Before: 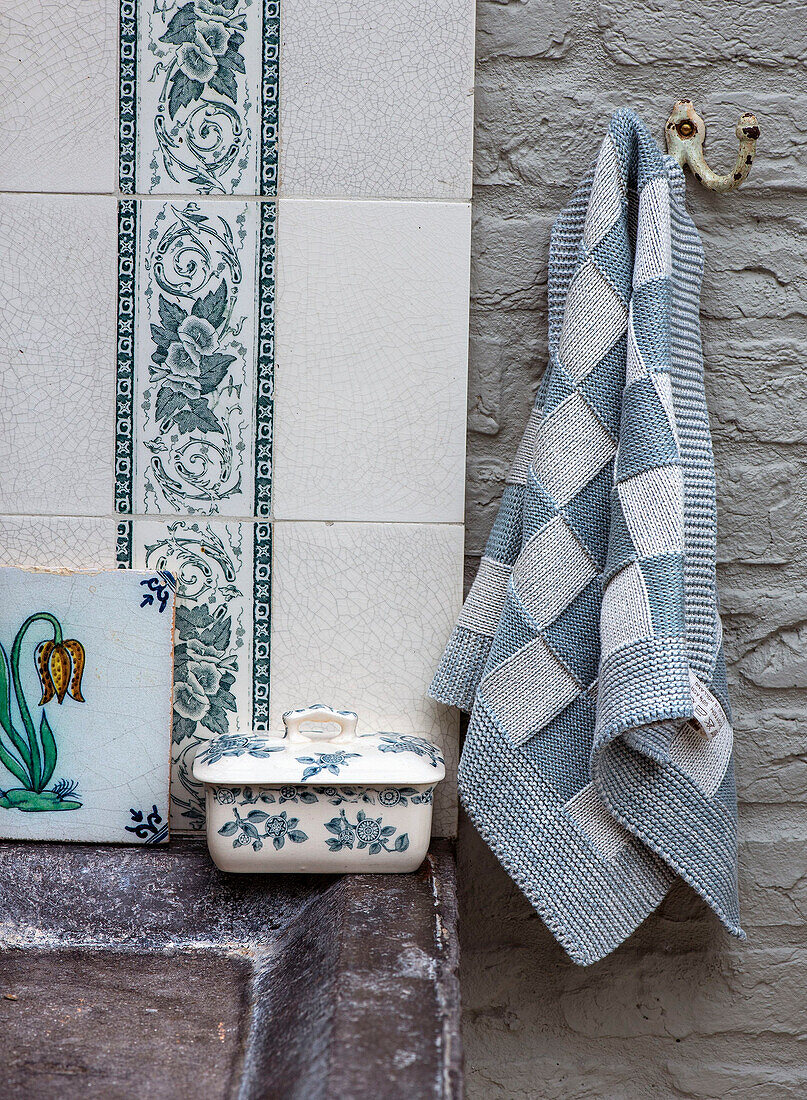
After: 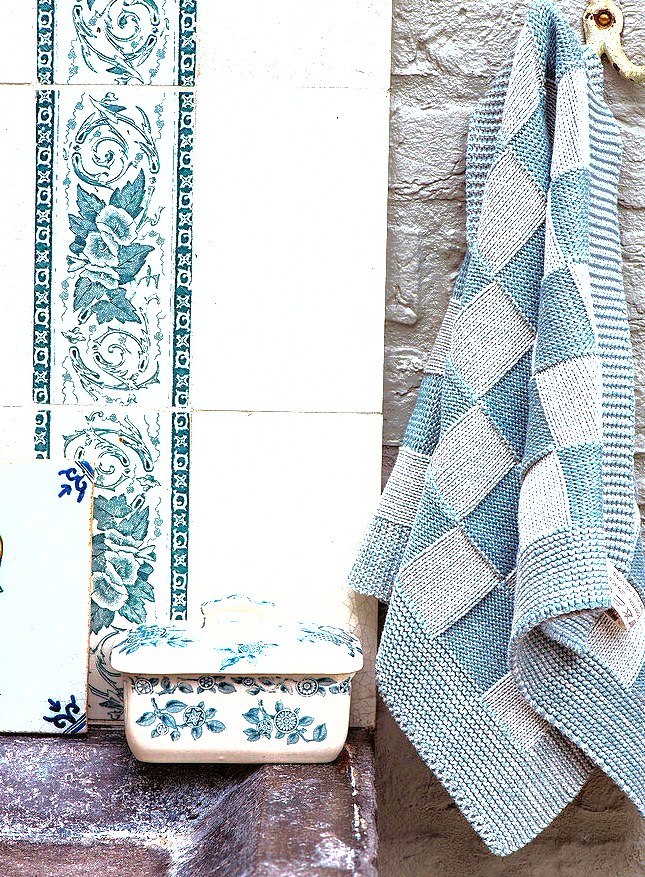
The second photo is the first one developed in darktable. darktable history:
shadows and highlights: on, module defaults
exposure: black level correction 0, exposure 0.899 EV, compensate exposure bias true, compensate highlight preservation false
crop and rotate: left 10.245%, top 10.066%, right 9.827%, bottom 10.148%
color correction: highlights b* 0.024, saturation 1.32
tone equalizer: -8 EV -0.781 EV, -7 EV -0.706 EV, -6 EV -0.614 EV, -5 EV -0.393 EV, -3 EV 0.369 EV, -2 EV 0.6 EV, -1 EV 0.697 EV, +0 EV 0.733 EV
